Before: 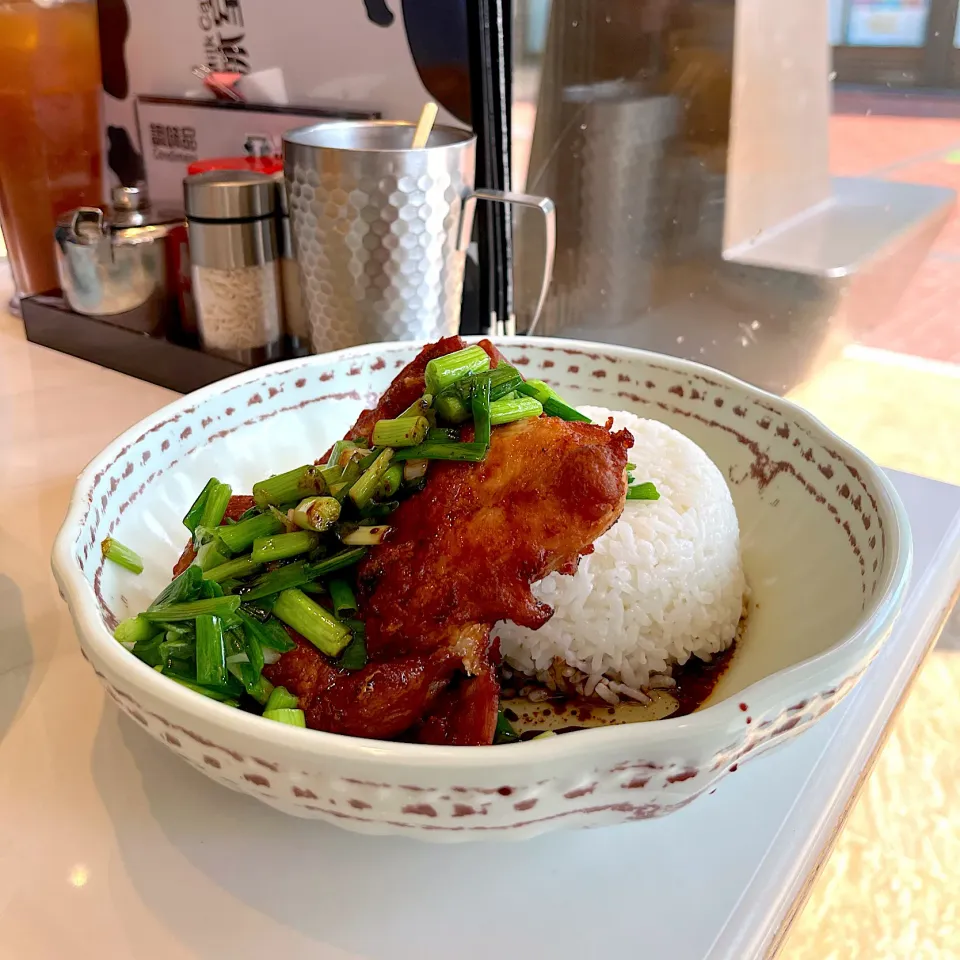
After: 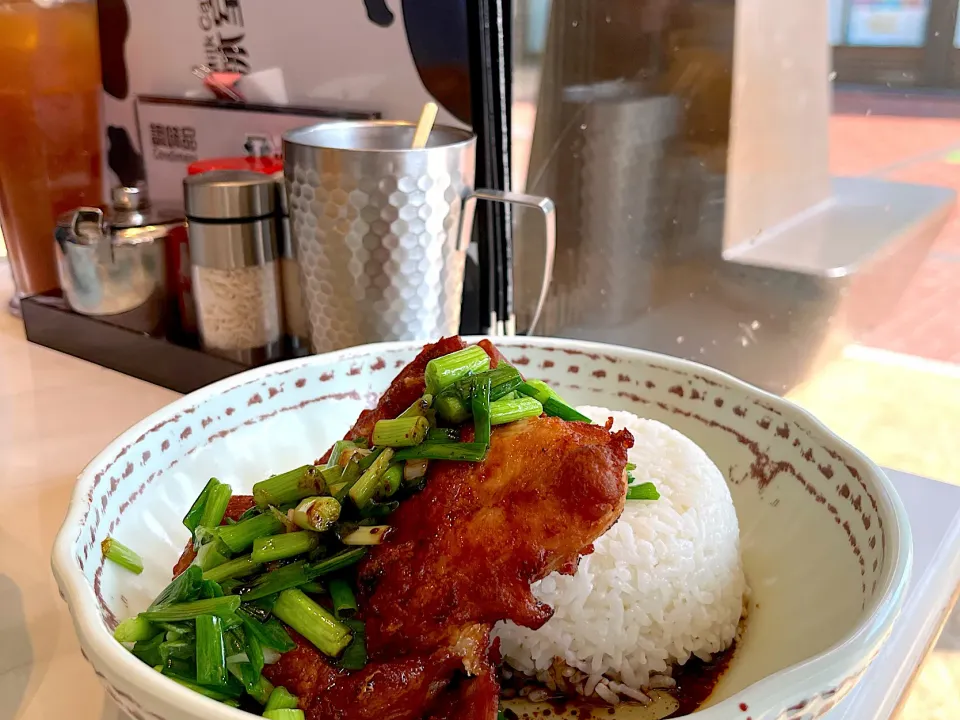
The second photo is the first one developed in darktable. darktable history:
crop: bottom 24.986%
